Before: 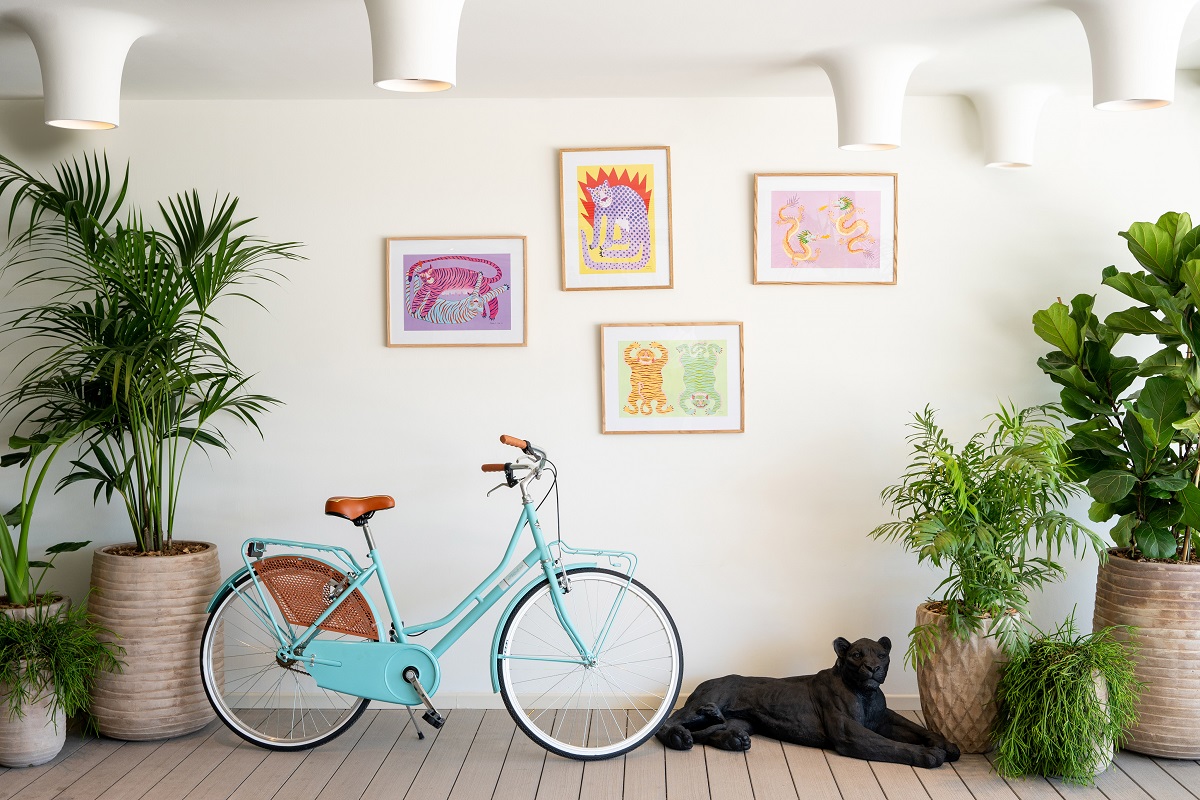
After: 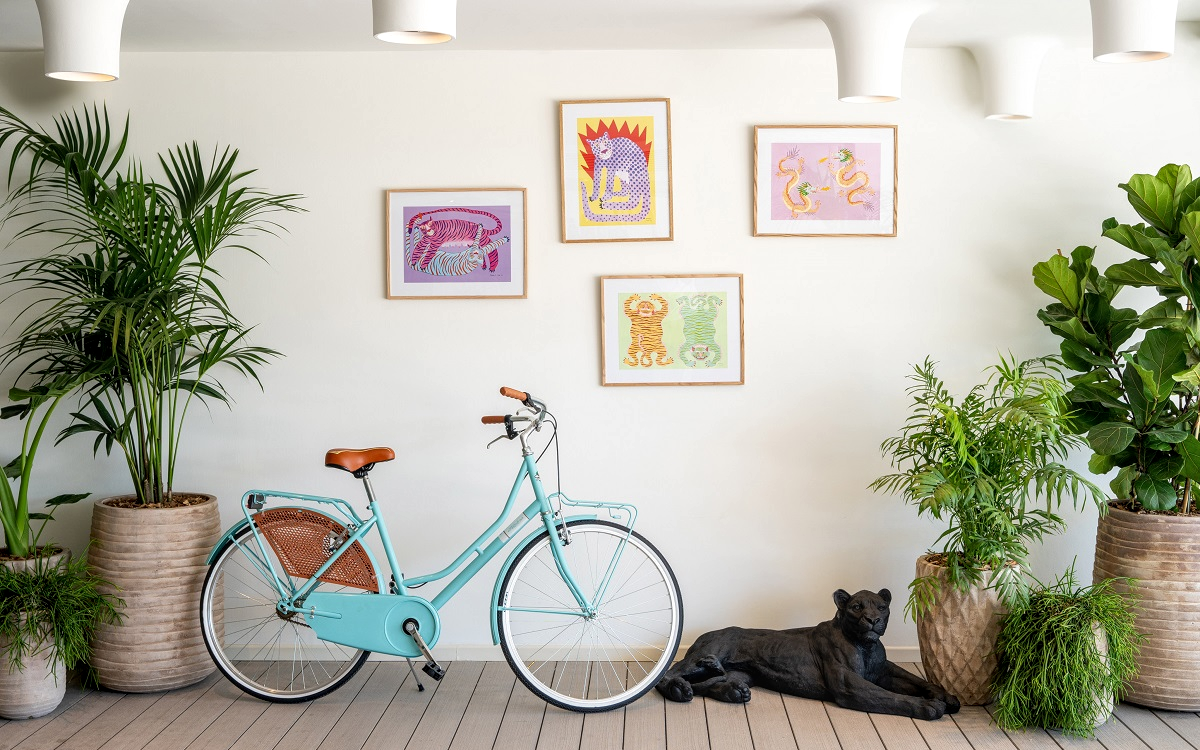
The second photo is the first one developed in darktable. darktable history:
local contrast: on, module defaults
crop and rotate: top 6.25%
